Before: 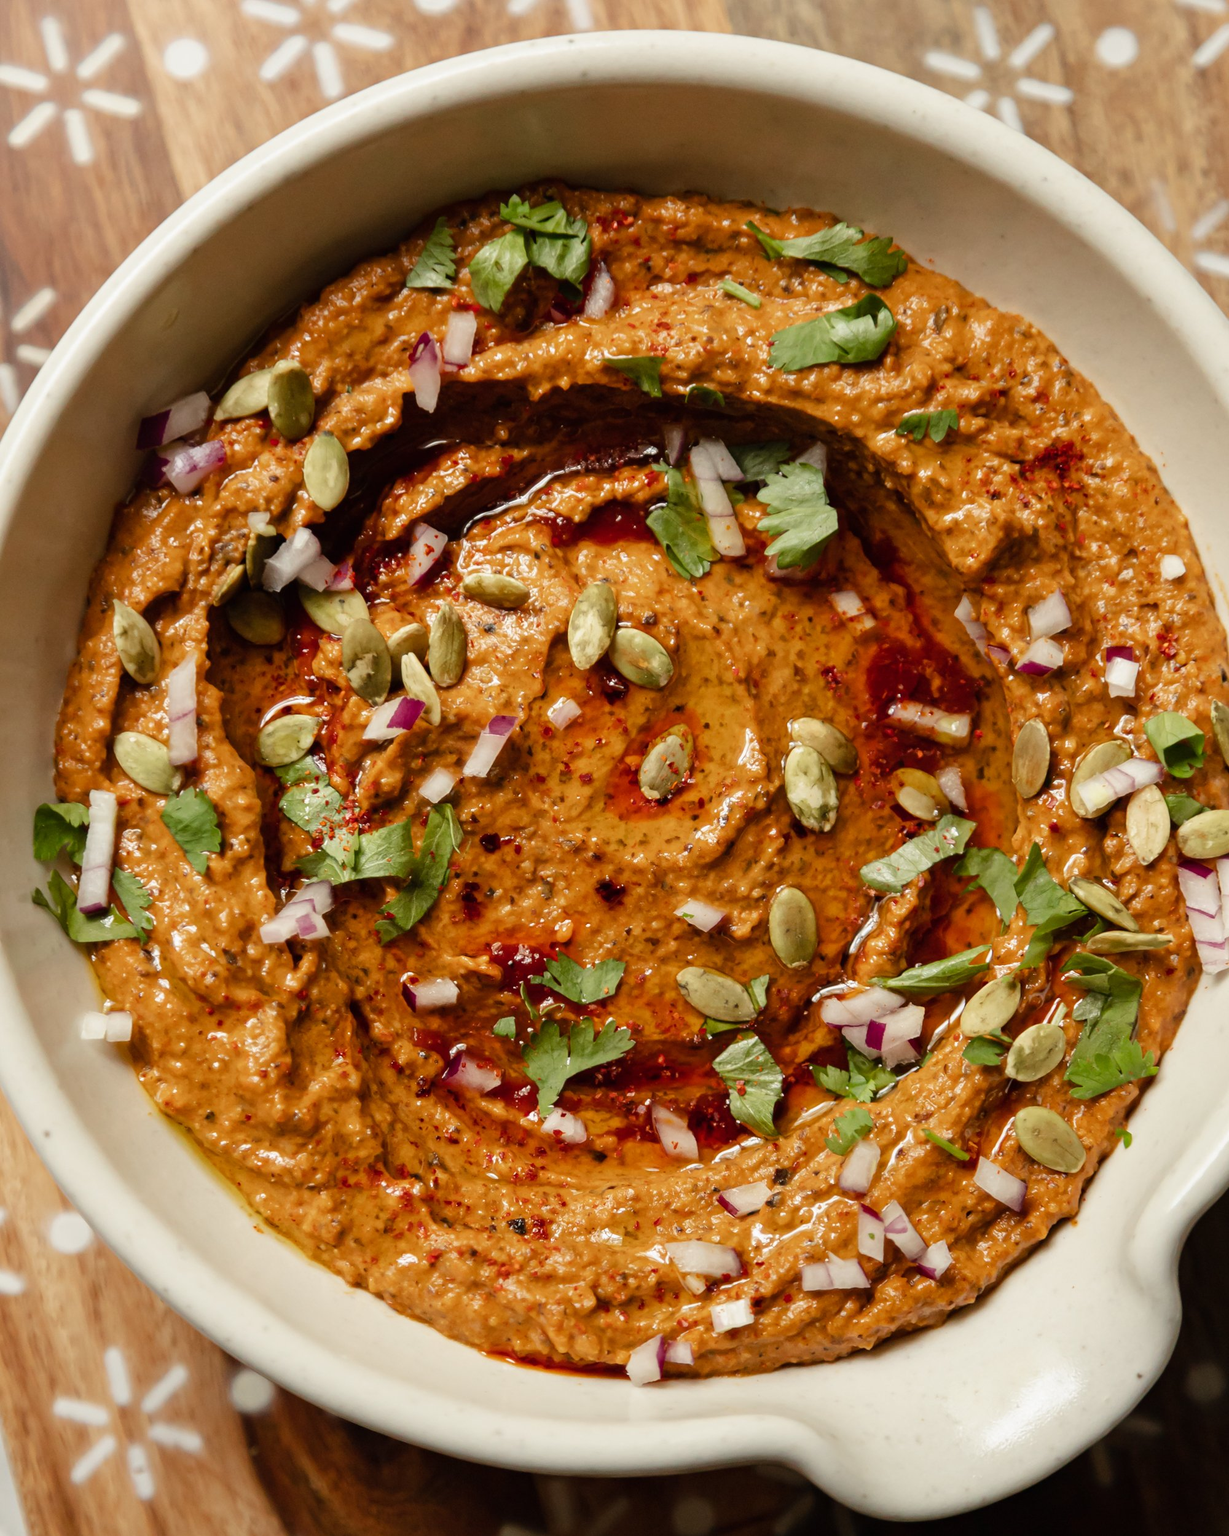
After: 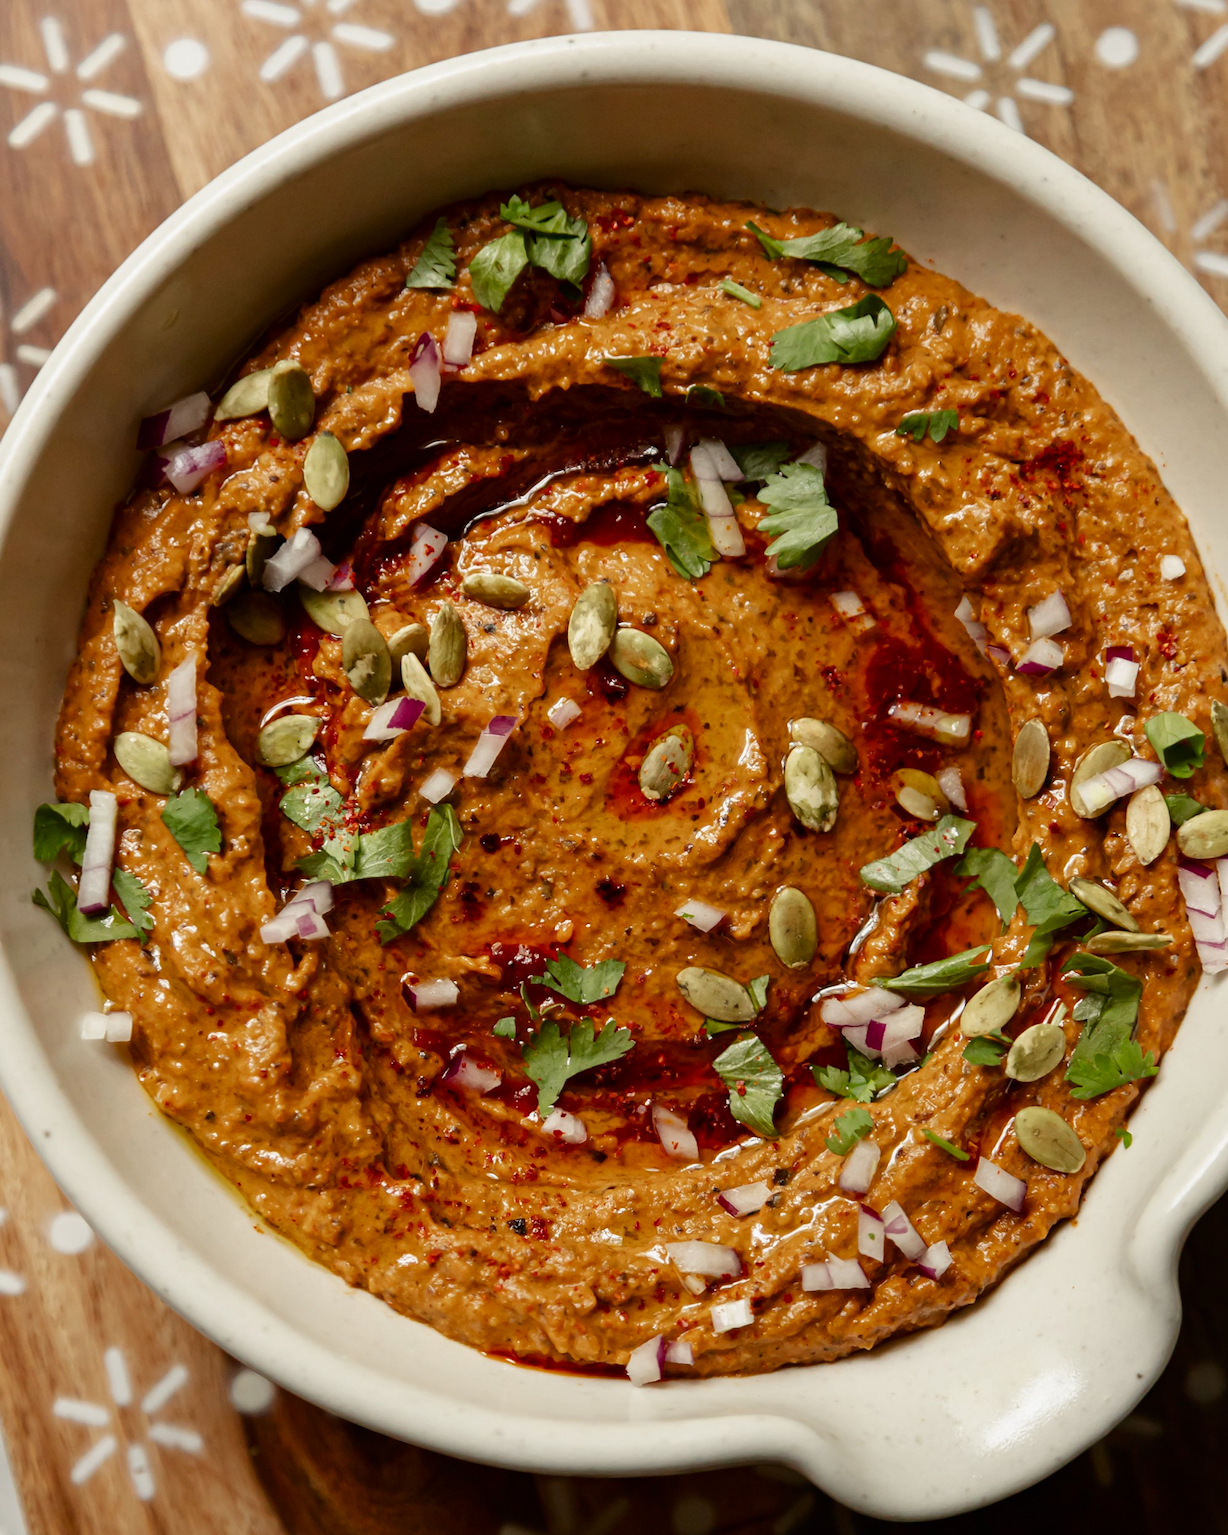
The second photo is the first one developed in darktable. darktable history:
contrast brightness saturation: brightness -0.097
